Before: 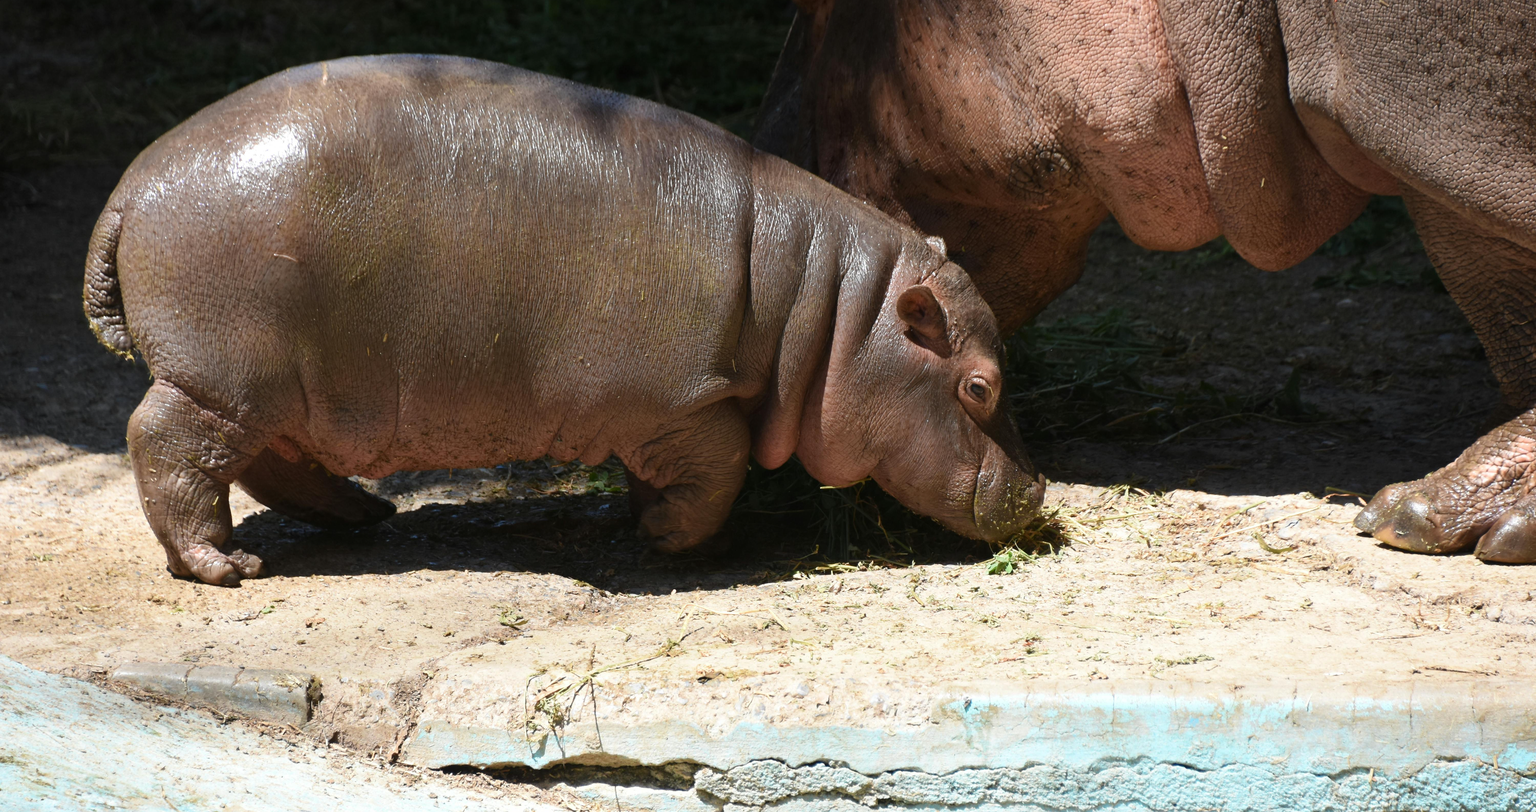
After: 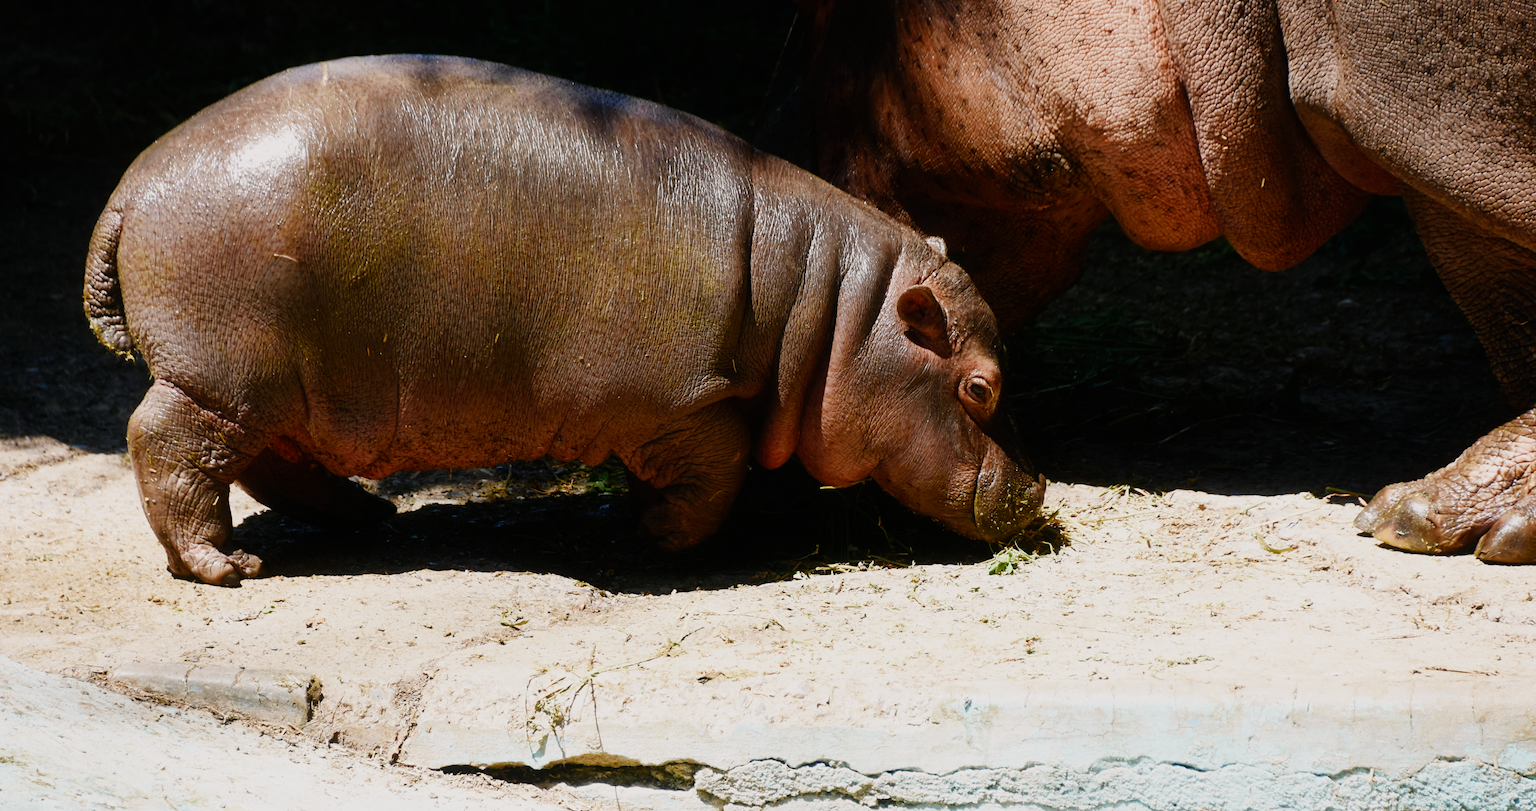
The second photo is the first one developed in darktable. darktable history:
sigmoid "_builtin_smooth": skew -0.2, preserve hue 0%, red attenuation 0.1, red rotation 0.035, green attenuation 0.1, green rotation -0.017, blue attenuation 0.15, blue rotation -0.052, base primaries Rec2020
contrast equalizer: y [[0.5, 0.5, 0.468, 0.5, 0.5, 0.5], [0.5 ×6], [0.5 ×6], [0 ×6], [0 ×6]]
color balance rgb: shadows lift › chroma 1%, shadows lift › hue 217.2°, power › hue 310.8°, highlights gain › chroma 2%, highlights gain › hue 44.4°, global offset › luminance 0.25%, global offset › hue 171.6°, perceptual saturation grading › global saturation 14.09%, perceptual saturation grading › highlights -30%, perceptual saturation grading › shadows 50.67%, global vibrance 25%, contrast 20%
color equalizer: brightness › orange 1.03, brightness › green 0.972, brightness › cyan 0.961, brightness › blue 0.972
diffuse or sharpen "bloom 10%": radius span 32, 1st order speed 50%, 2nd order speed 50%, 3rd order speed 50%, 4th order speed 50% | blend: blend mode normal, opacity 10%; mask: uniform (no mask)
rgb primaries "creative|pastel": red hue -0.035, red purity 0.75, green hue 0.087, green purity 0.7, blue hue -0.122, blue purity 1.2
